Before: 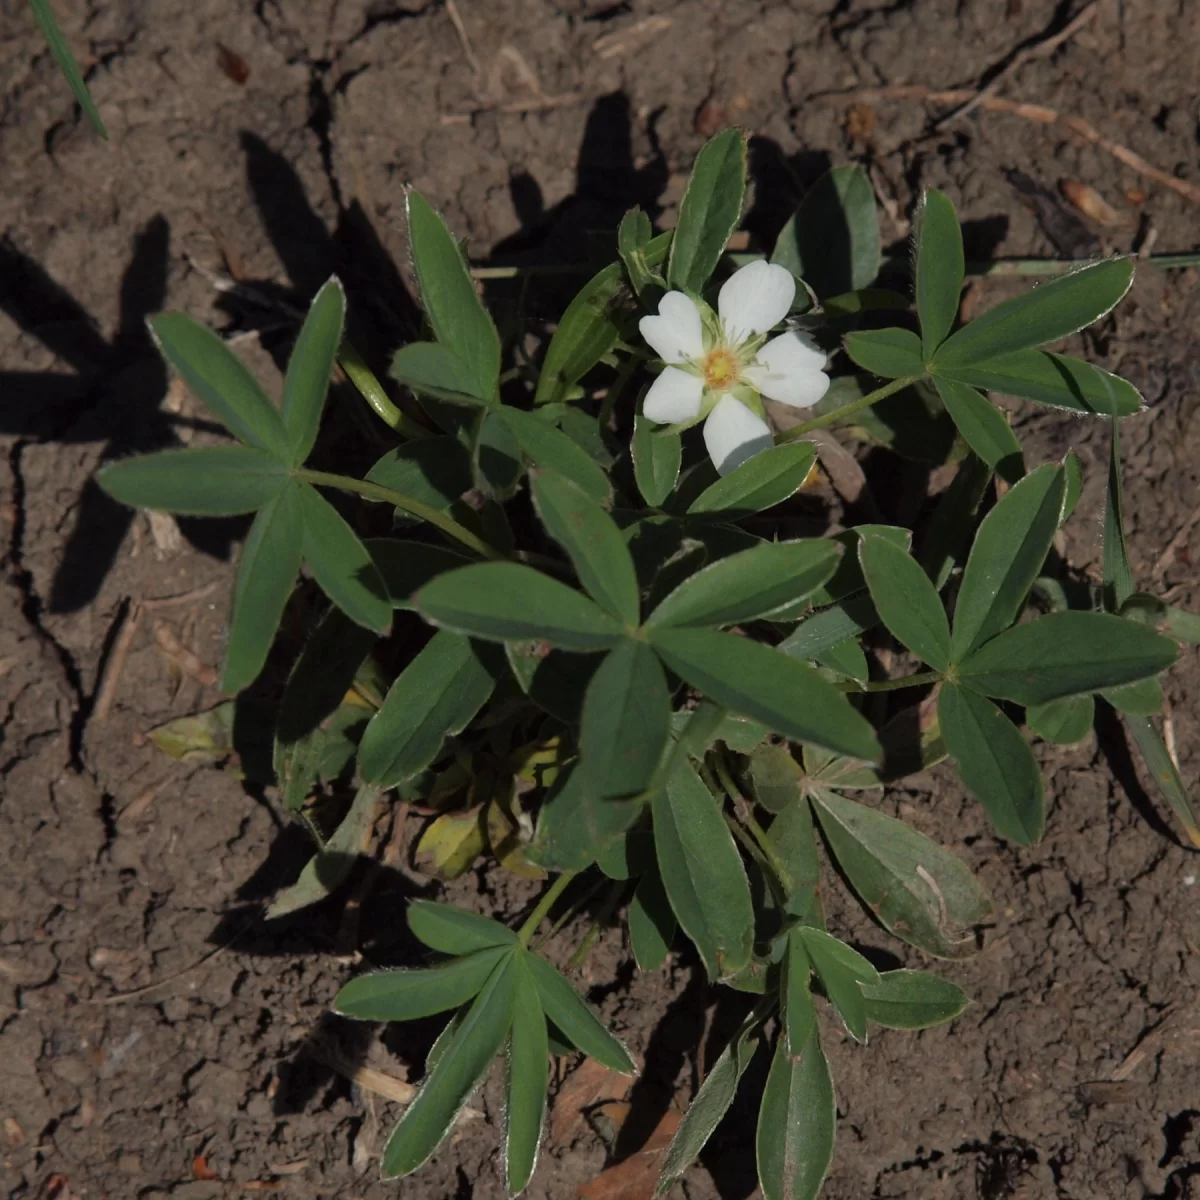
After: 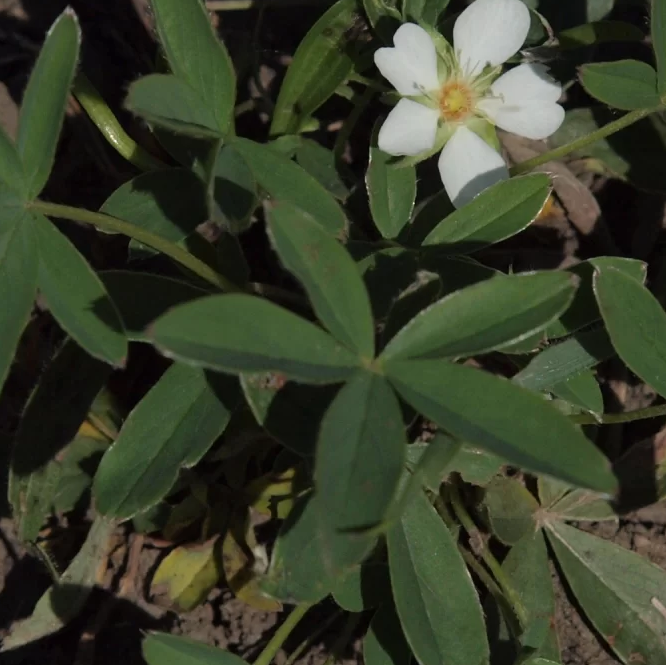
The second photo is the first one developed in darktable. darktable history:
crop and rotate: left 22.153%, top 22.376%, right 22.33%, bottom 22.172%
